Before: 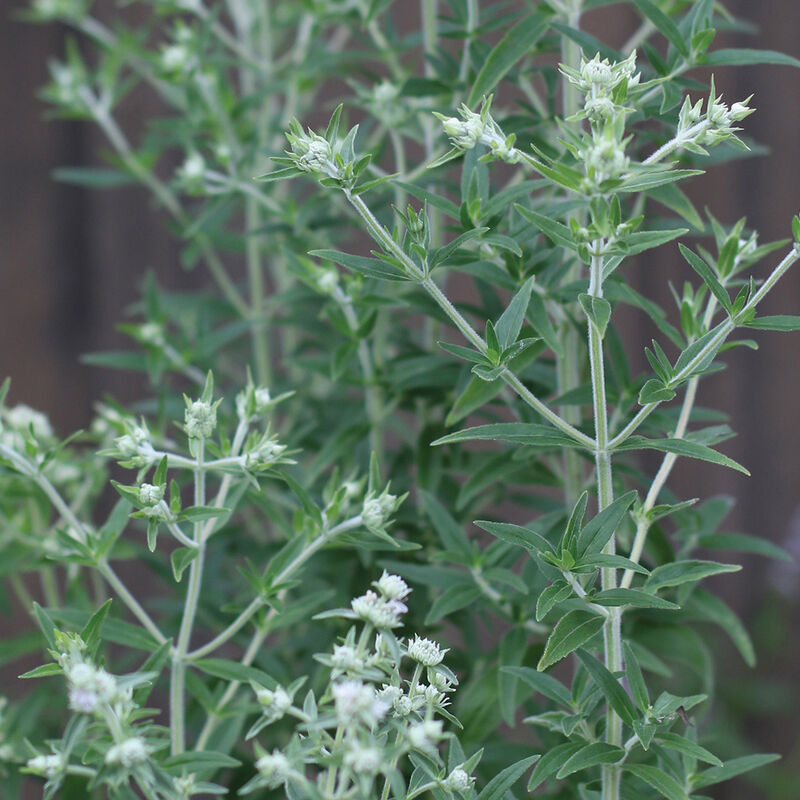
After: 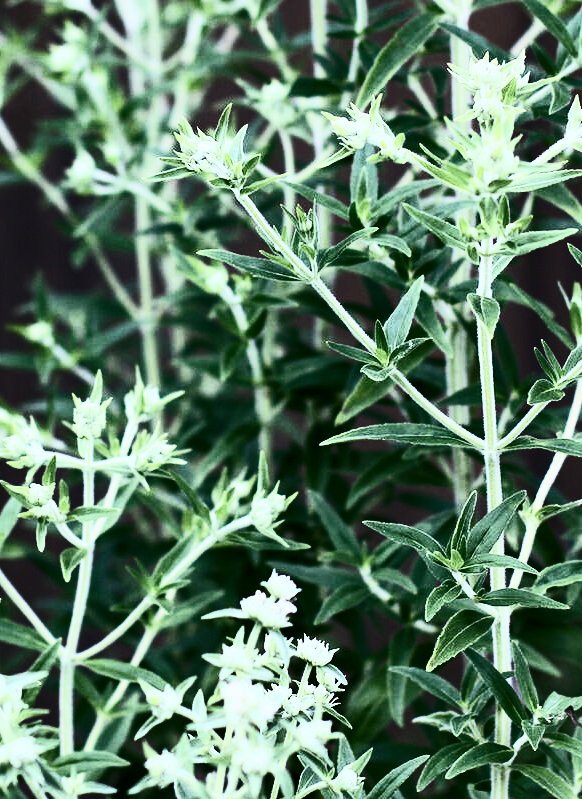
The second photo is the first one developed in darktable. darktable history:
contrast brightness saturation: contrast 0.924, brightness 0.201
crop: left 13.918%, right 13.306%
velvia: on, module defaults
filmic rgb: black relative exposure -5.13 EV, white relative exposure 3.97 EV, hardness 2.9, contrast 1.2, color science v6 (2022)
